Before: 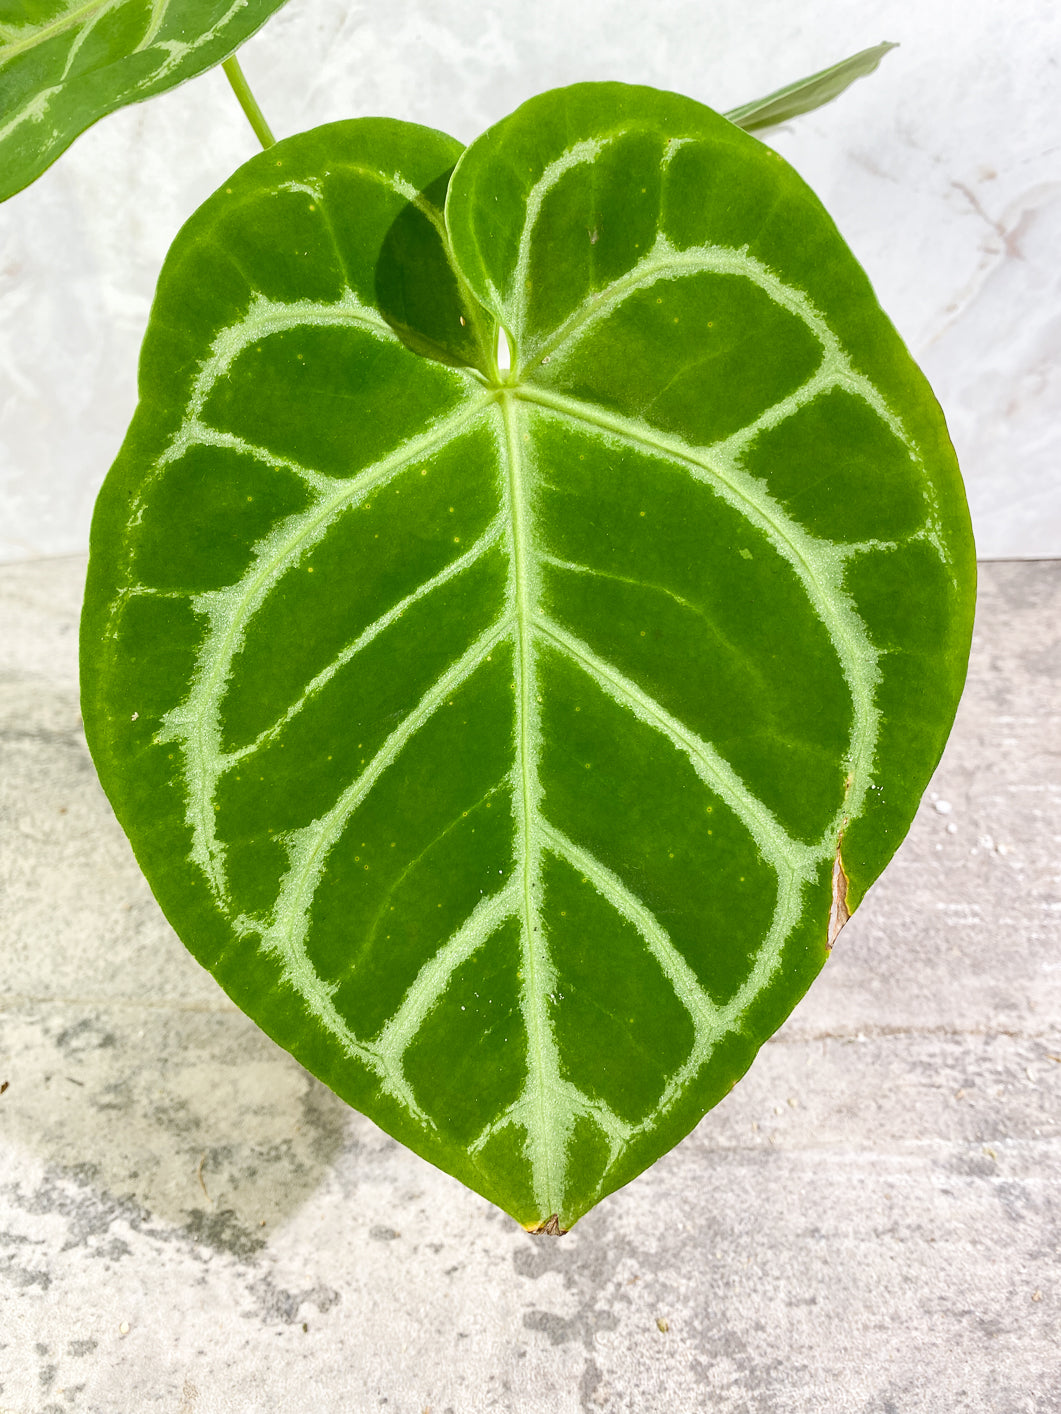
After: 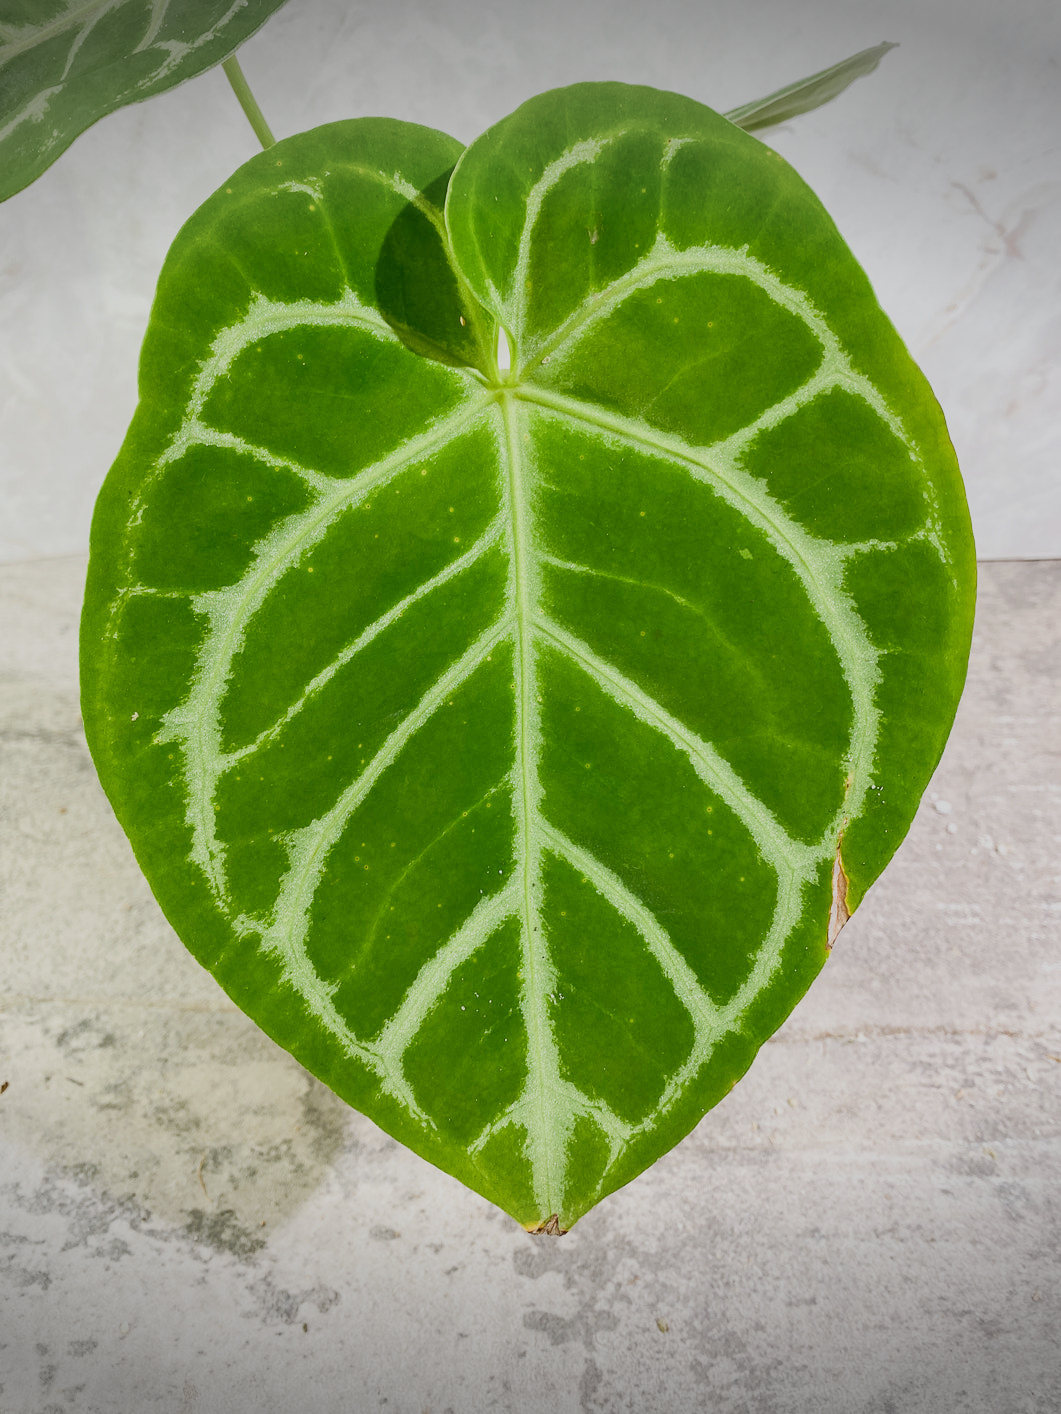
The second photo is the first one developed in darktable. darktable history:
vignetting: fall-off start 99.94%, brightness -0.575, width/height ratio 1.305
filmic rgb: black relative exposure -7.65 EV, white relative exposure 4.56 EV, threshold 3.02 EV, hardness 3.61, enable highlight reconstruction true
